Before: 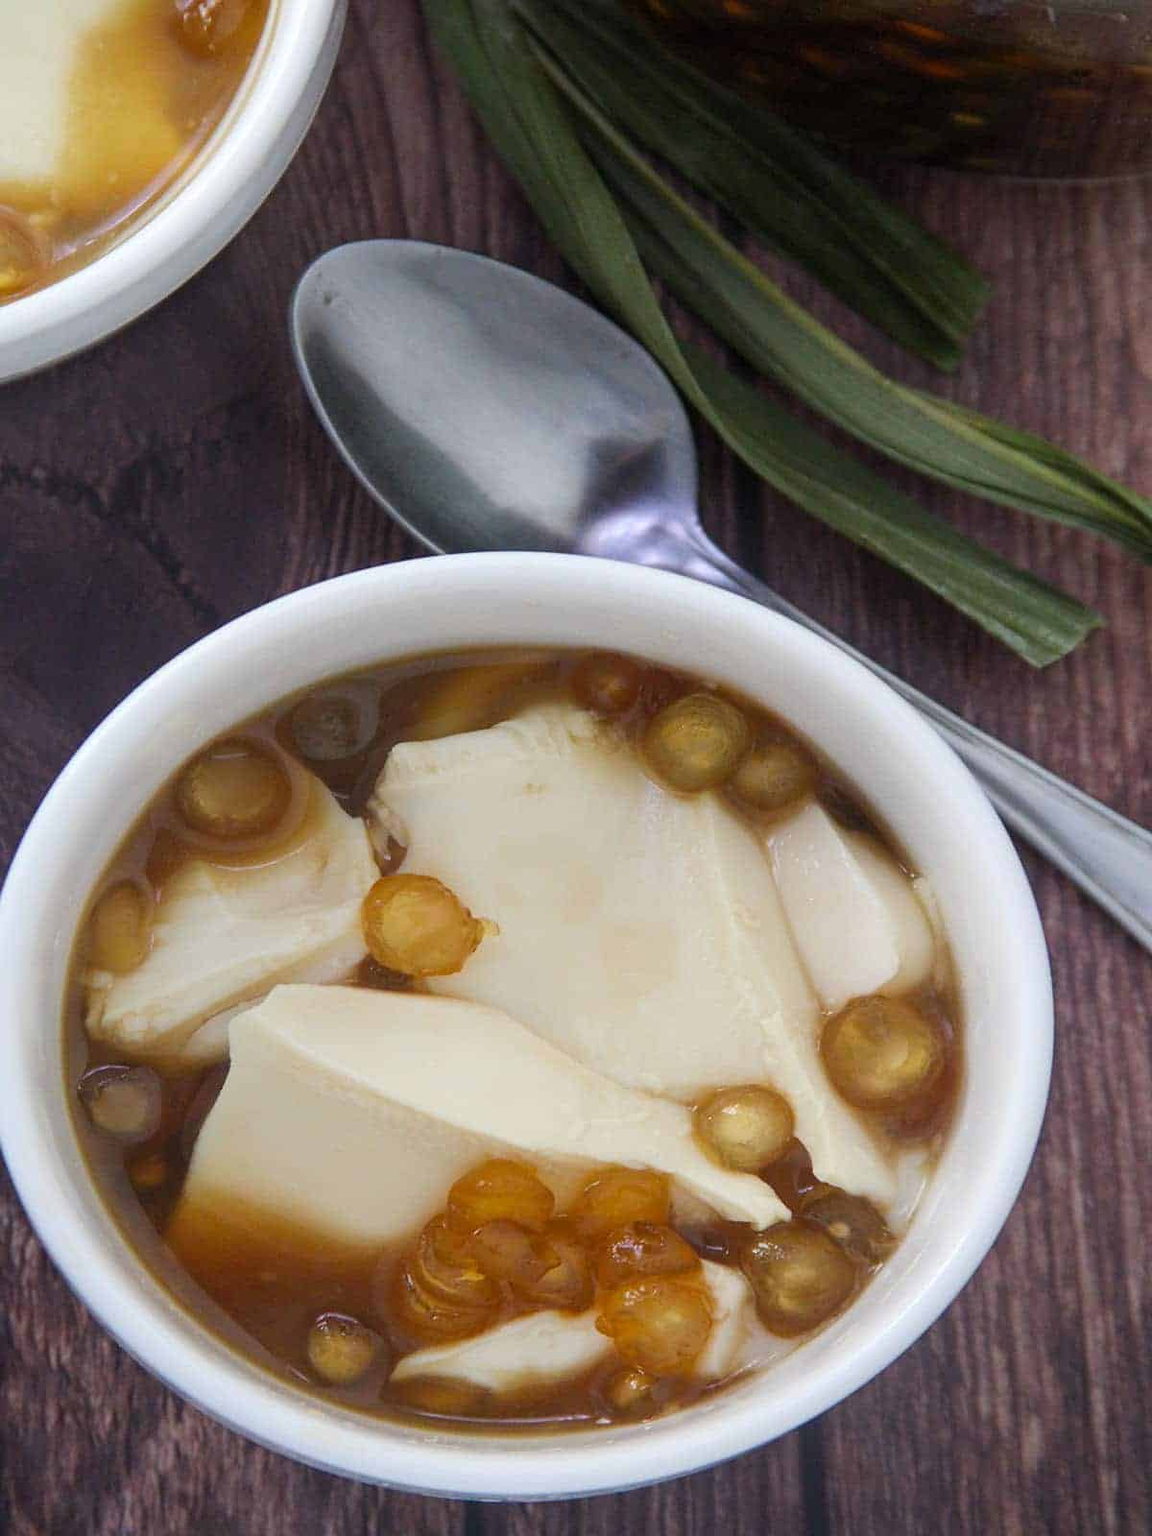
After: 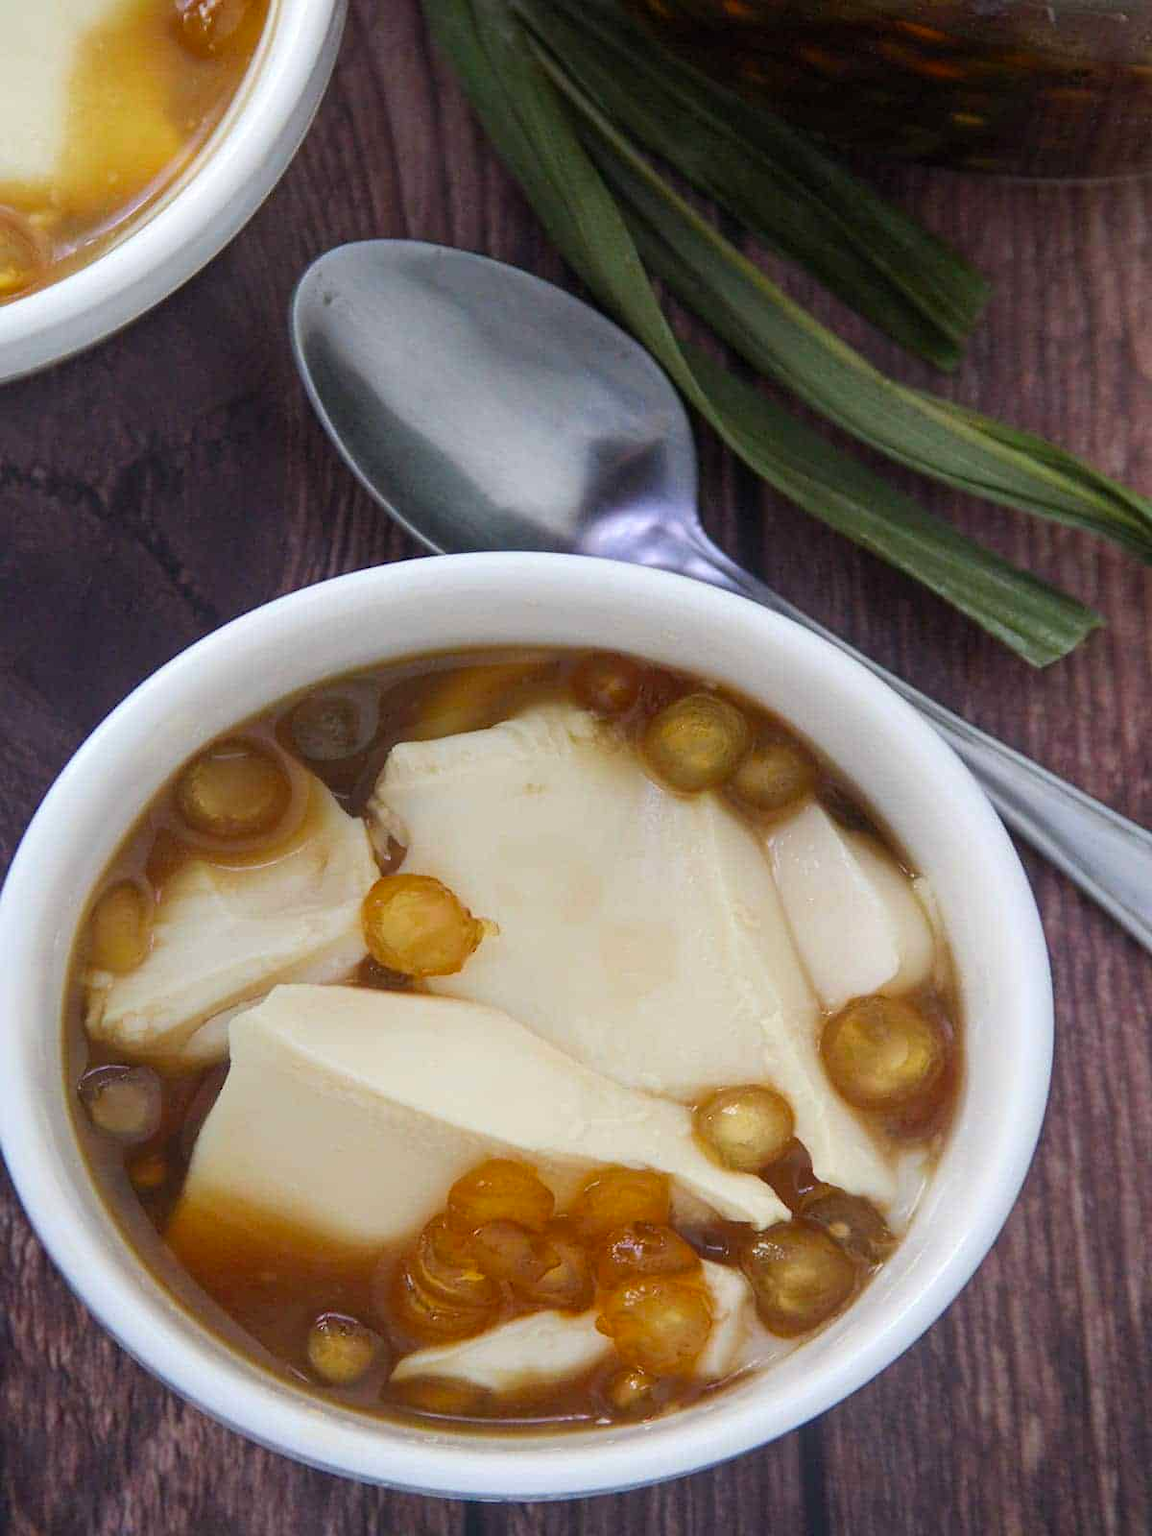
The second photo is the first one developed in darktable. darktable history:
color correction: highlights b* 0.051, saturation 1.12
